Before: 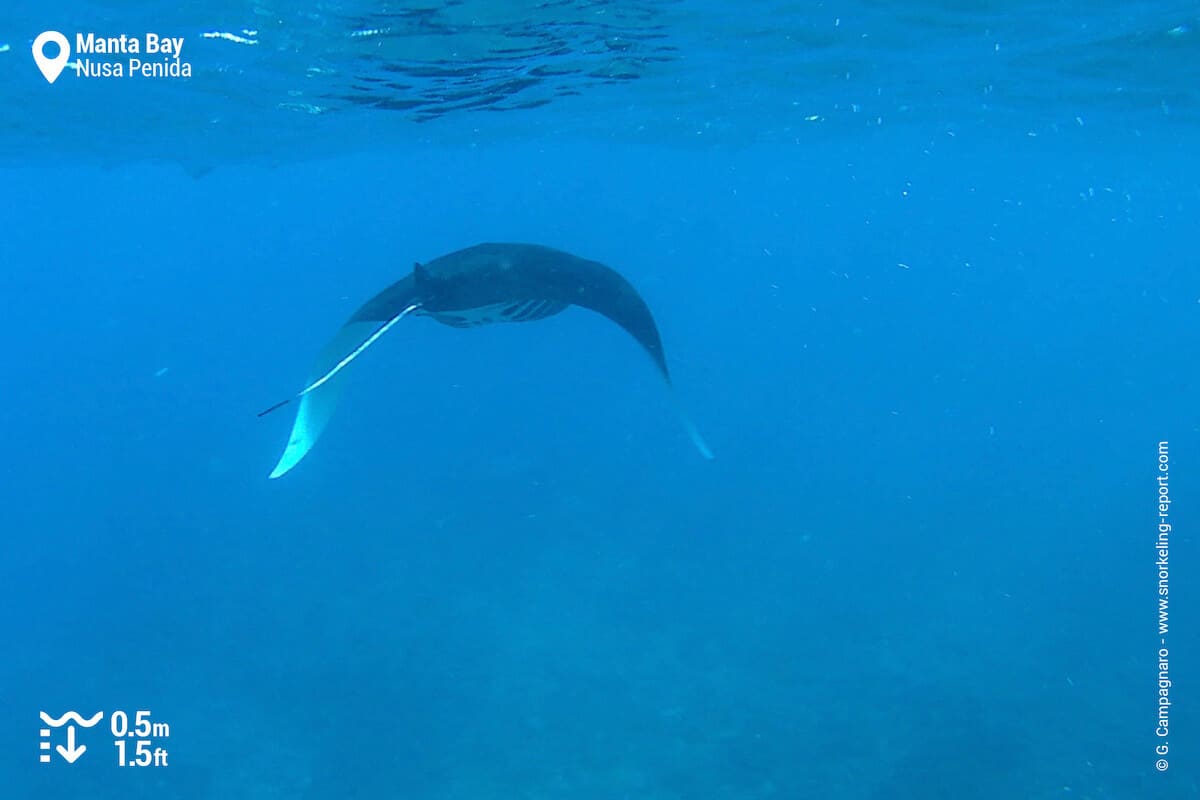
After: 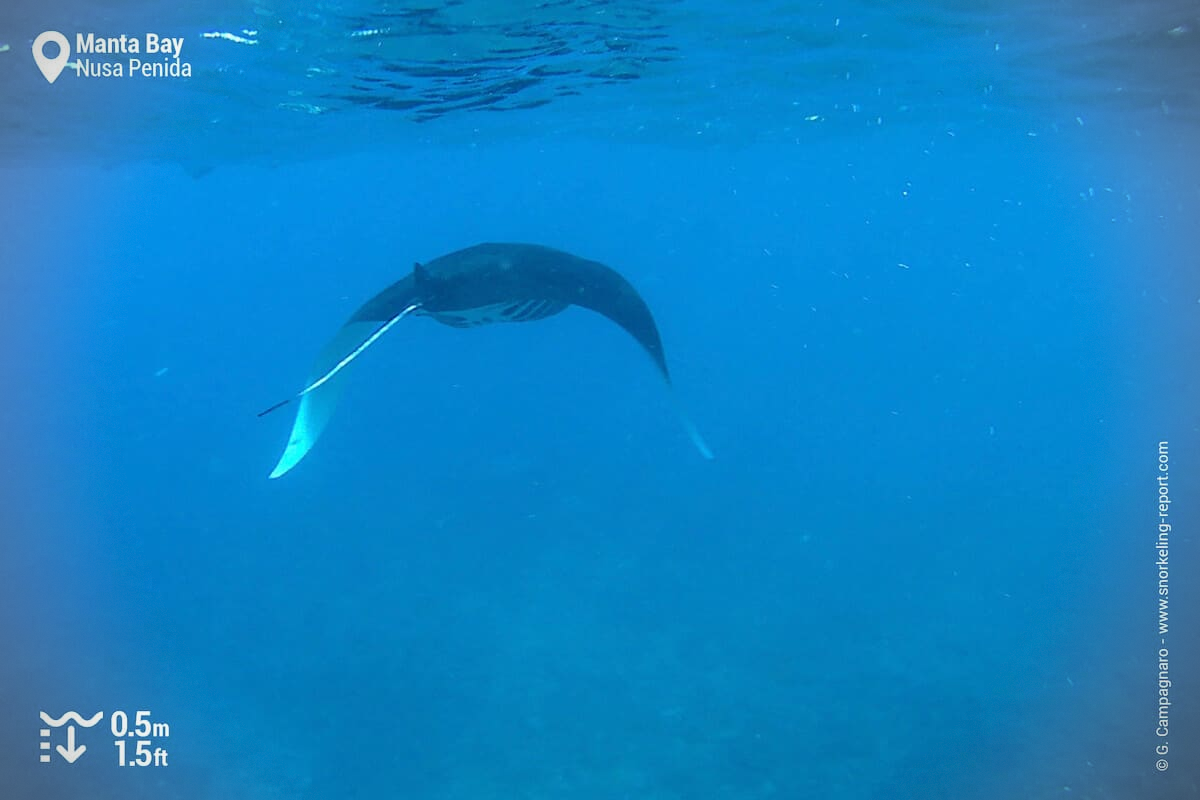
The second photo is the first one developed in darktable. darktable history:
vignetting: dithering 8-bit output, unbound false
